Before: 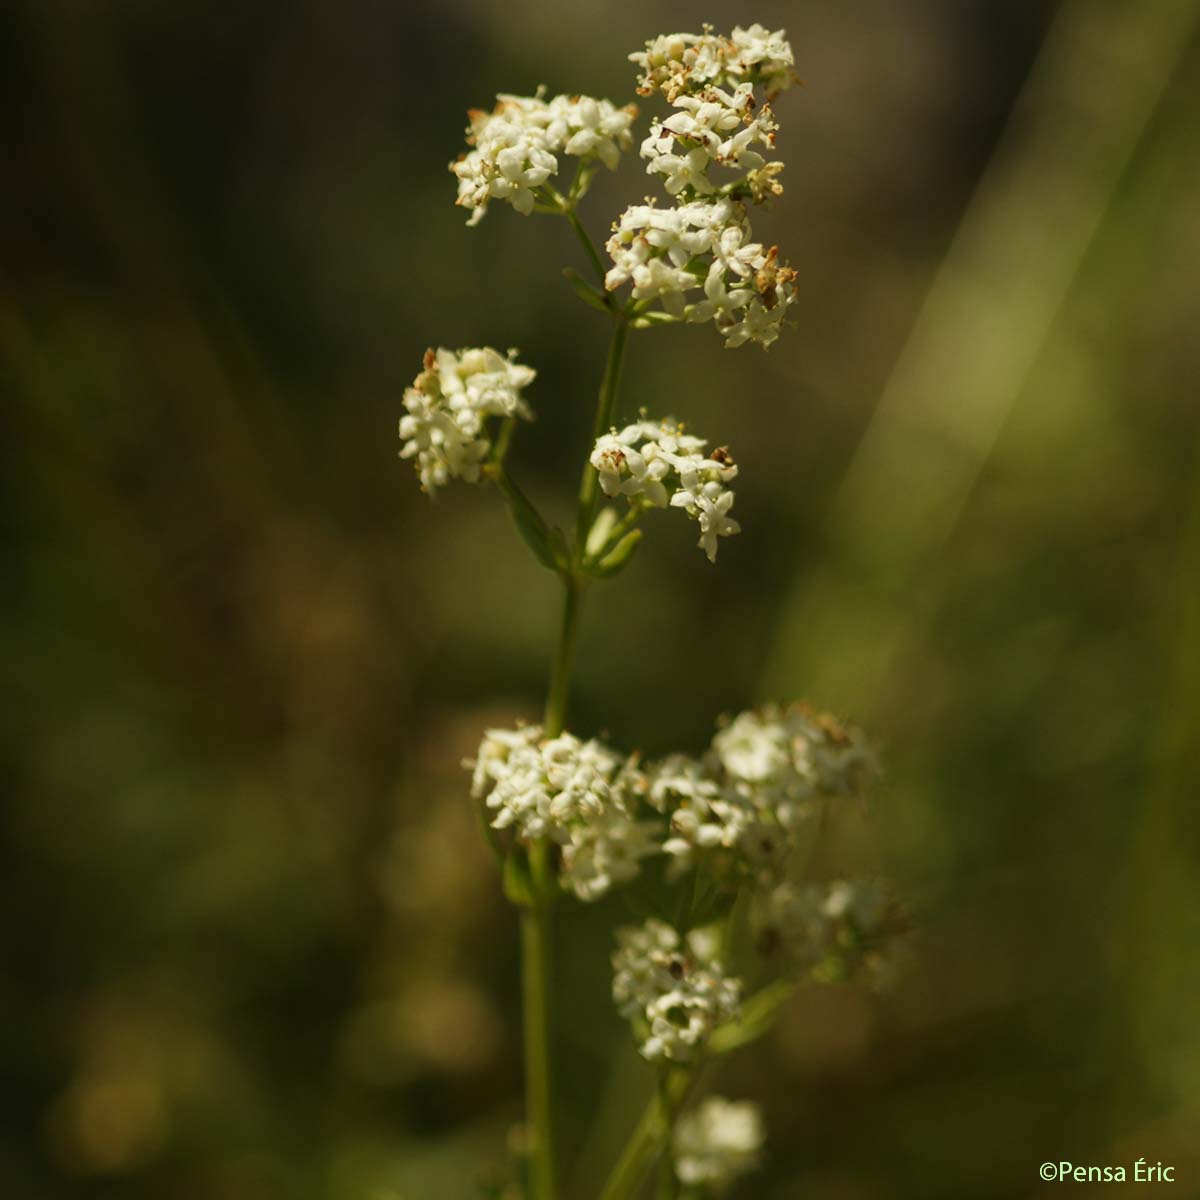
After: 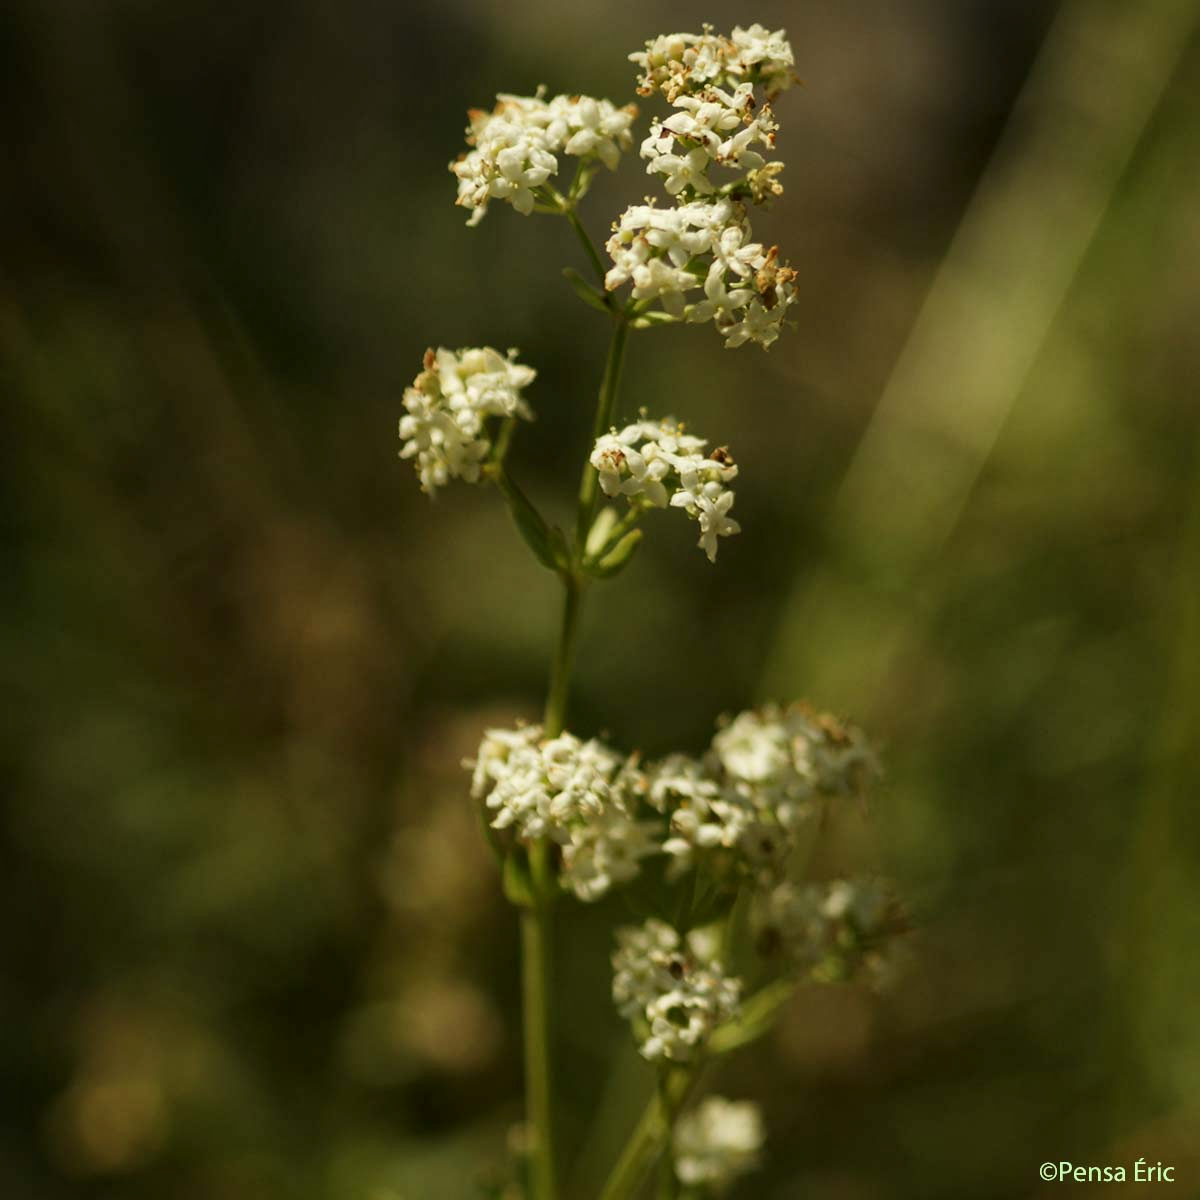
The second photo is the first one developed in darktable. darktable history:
local contrast: mode bilateral grid, contrast 20, coarseness 49, detail 132%, midtone range 0.2
